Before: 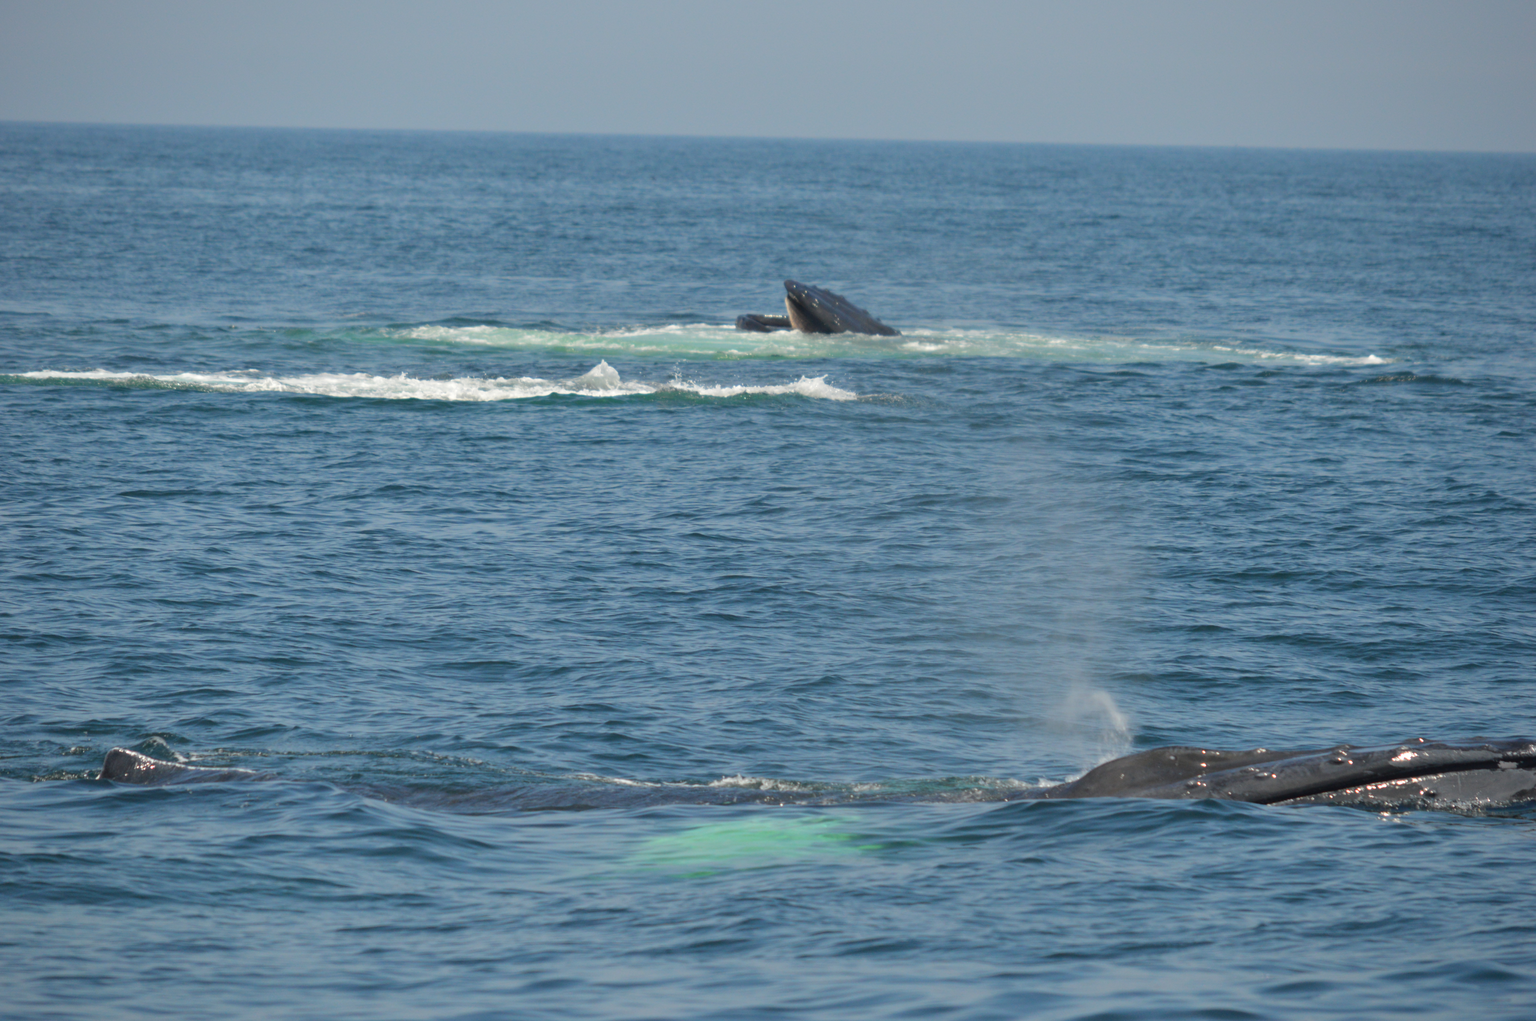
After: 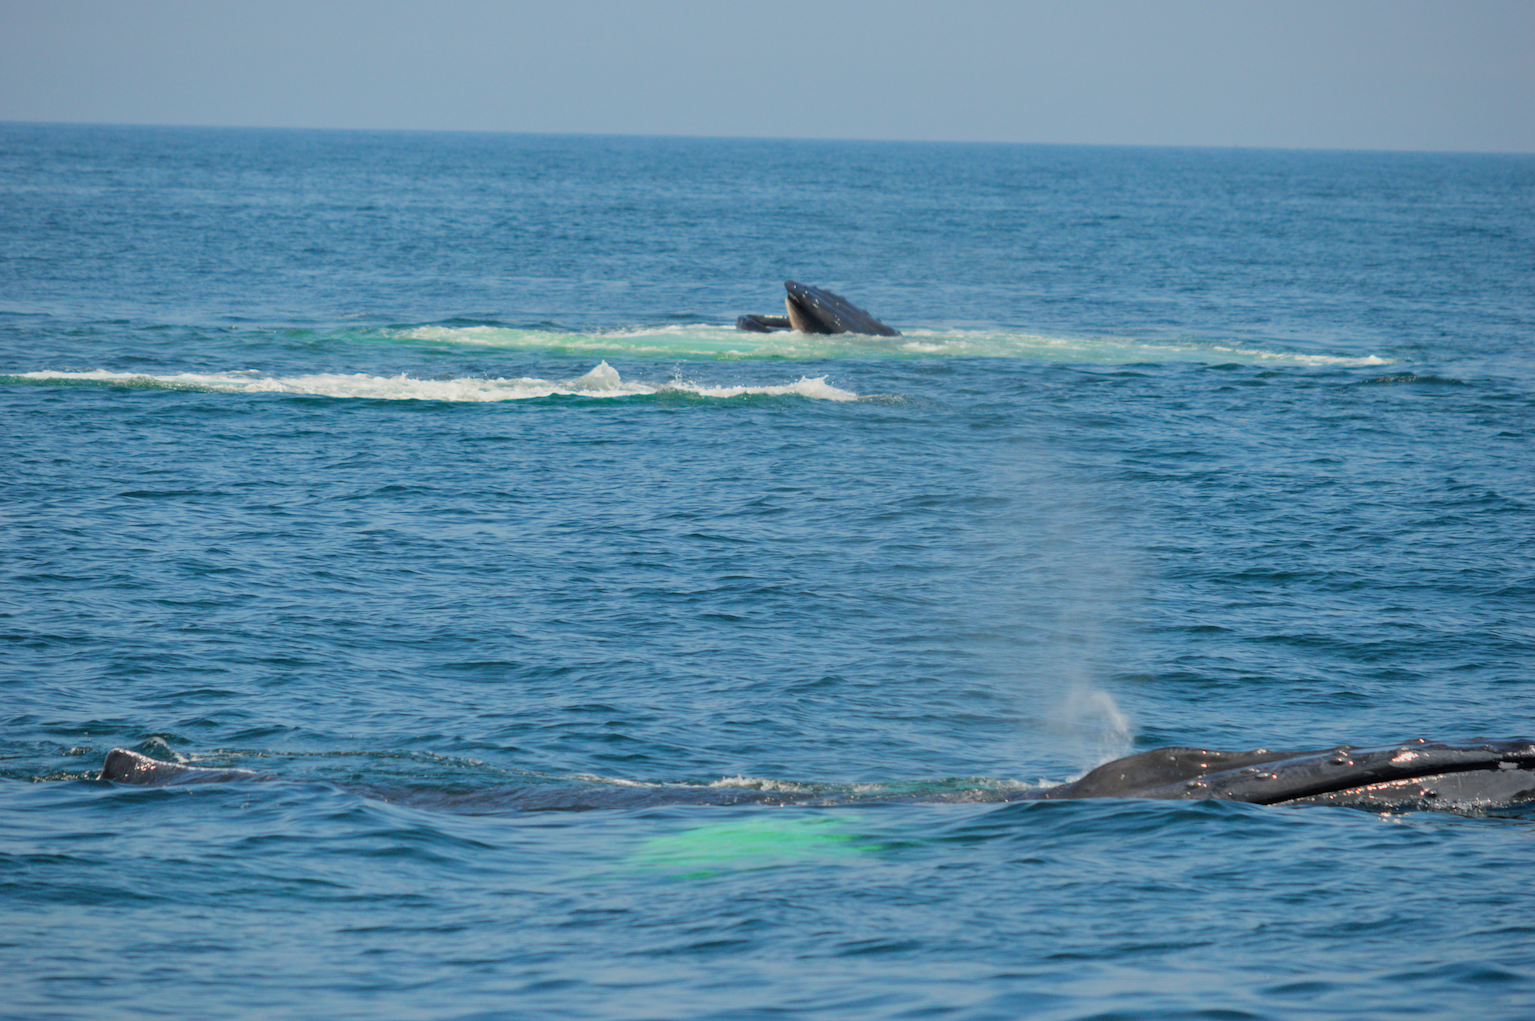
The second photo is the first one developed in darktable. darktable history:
color balance rgb: perceptual saturation grading › global saturation 25.612%, perceptual brilliance grading › highlights 10.358%, perceptual brilliance grading › mid-tones 4.626%, global vibrance 20%
filmic rgb: black relative exposure -7.65 EV, white relative exposure 4.56 EV, hardness 3.61, color science v6 (2022)
